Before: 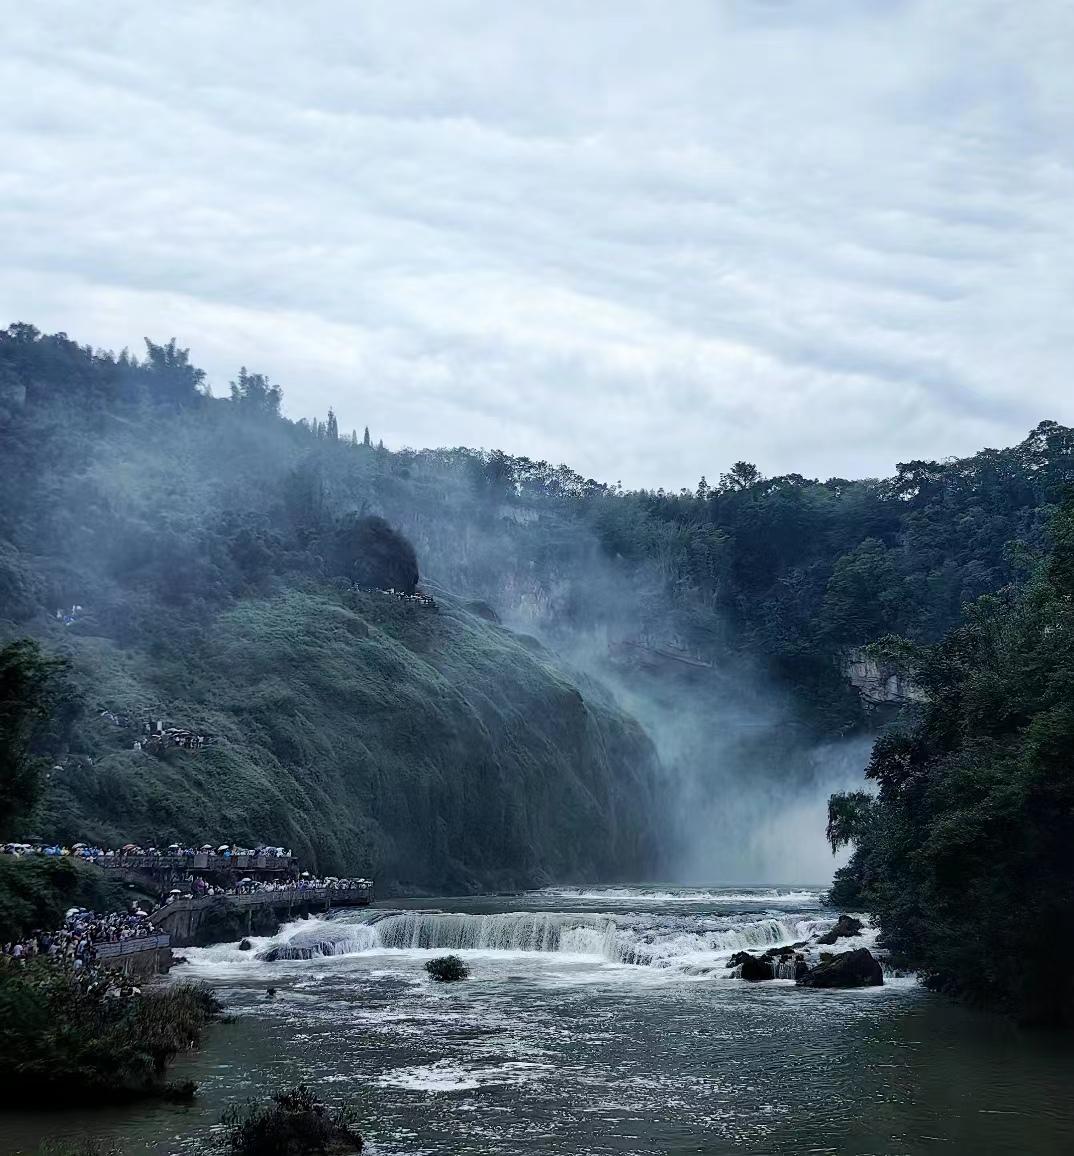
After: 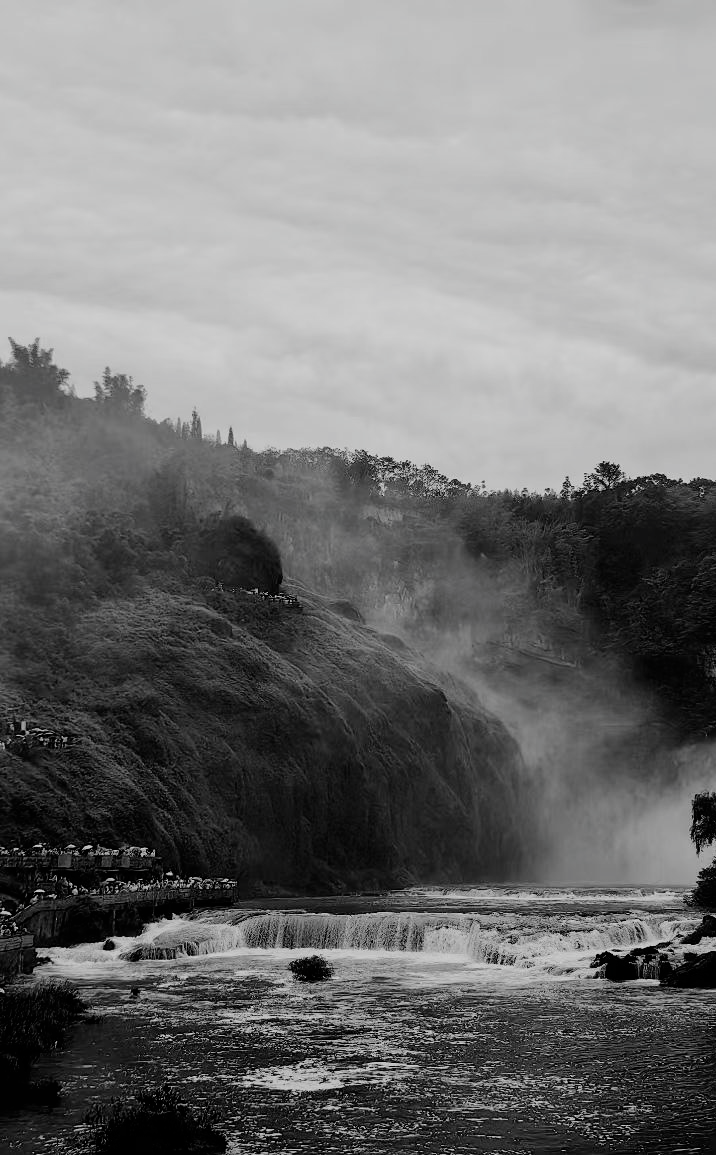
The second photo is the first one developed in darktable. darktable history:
crop and rotate: left 12.702%, right 20.589%
contrast brightness saturation: saturation -0.998
filmic rgb: black relative exposure -7.65 EV, white relative exposure 4.56 EV, hardness 3.61, contrast 1.253, color science v6 (2022)
color balance rgb: perceptual saturation grading › global saturation 20%, perceptual saturation grading › highlights -25.069%, perceptual saturation grading › shadows 49.85%
exposure: exposure -0.469 EV, compensate highlight preservation false
